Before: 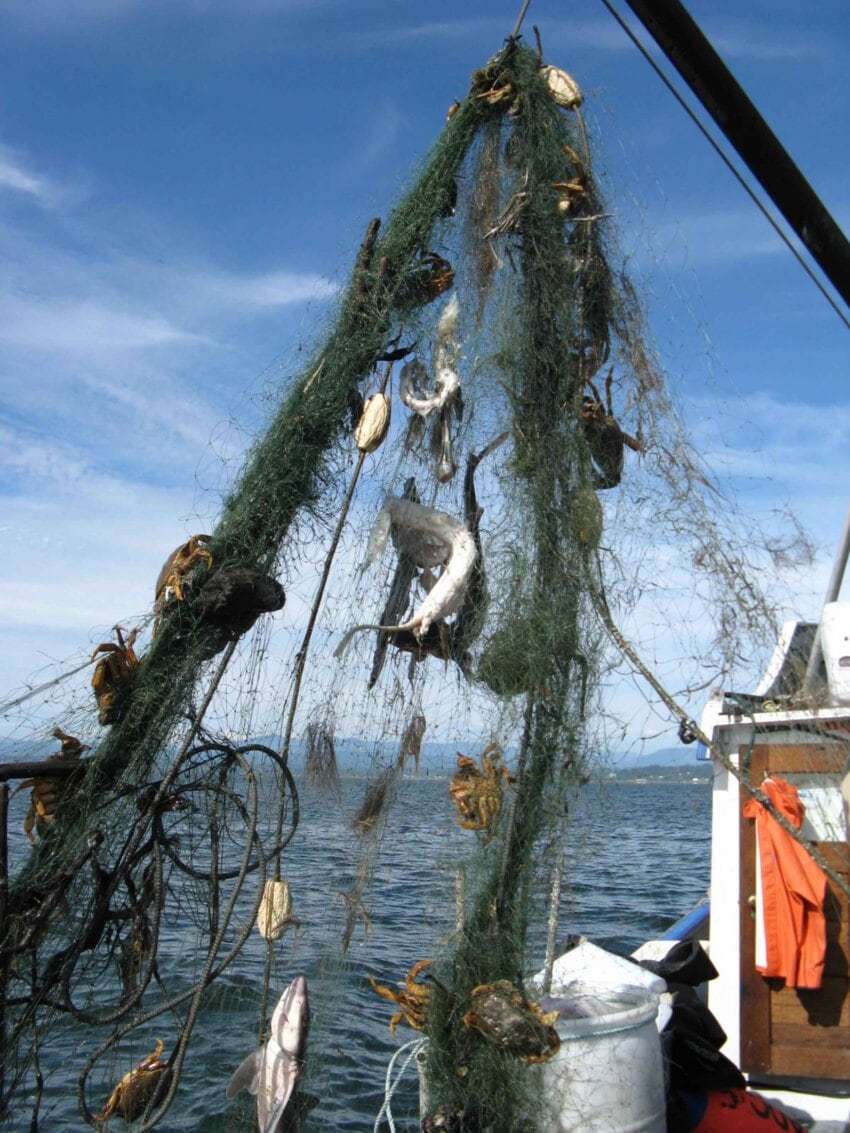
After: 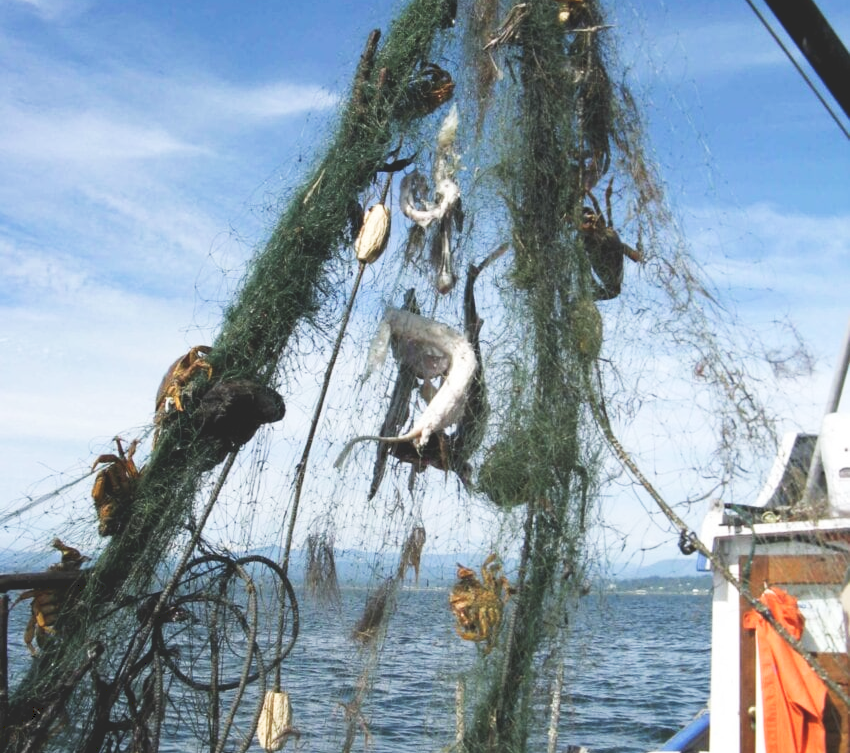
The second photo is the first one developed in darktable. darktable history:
crop: top 16.727%, bottom 16.727%
tone curve: curves: ch0 [(0, 0) (0.003, 0.156) (0.011, 0.156) (0.025, 0.161) (0.044, 0.164) (0.069, 0.178) (0.1, 0.201) (0.136, 0.229) (0.177, 0.263) (0.224, 0.301) (0.277, 0.355) (0.335, 0.415) (0.399, 0.48) (0.468, 0.561) (0.543, 0.647) (0.623, 0.735) (0.709, 0.819) (0.801, 0.893) (0.898, 0.953) (1, 1)], preserve colors none
